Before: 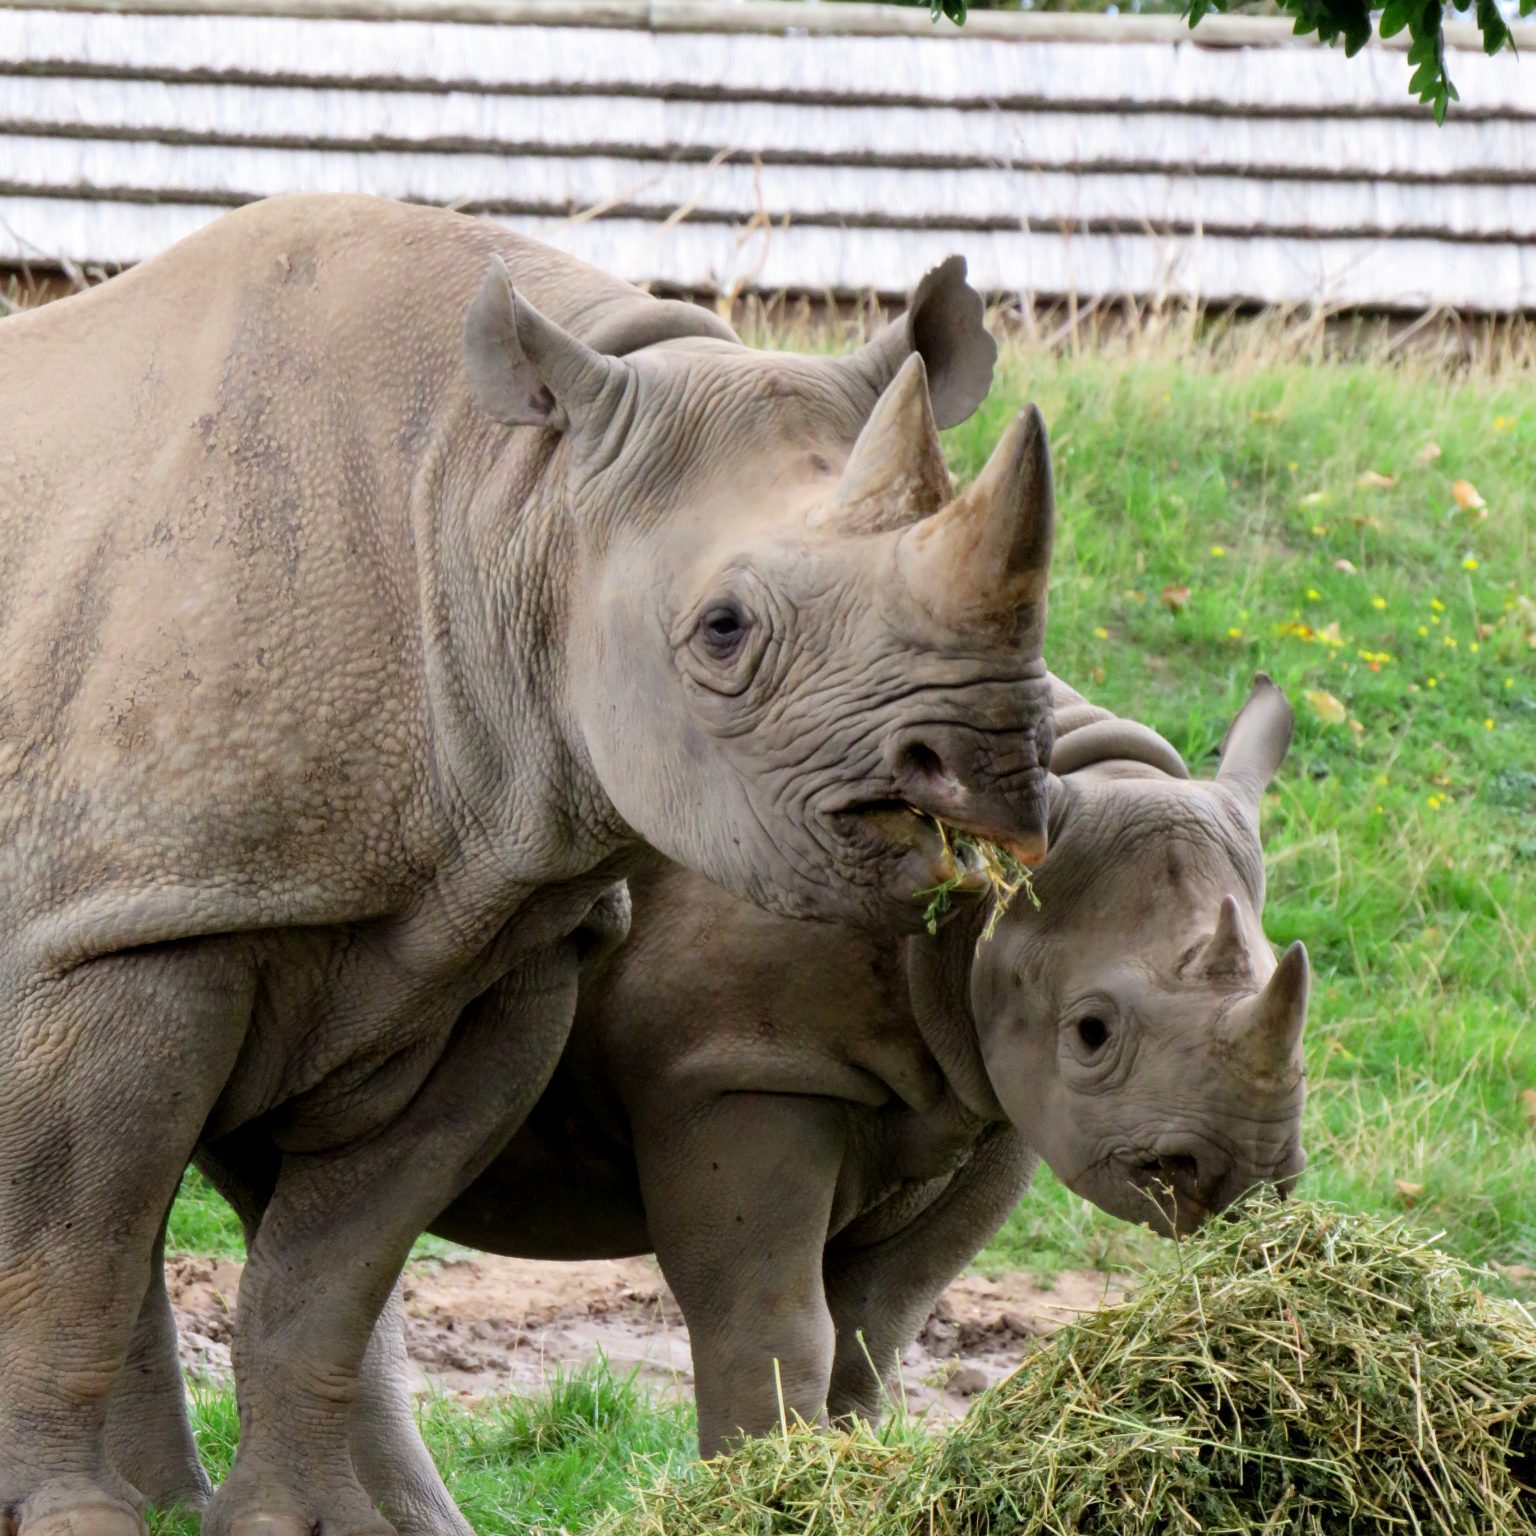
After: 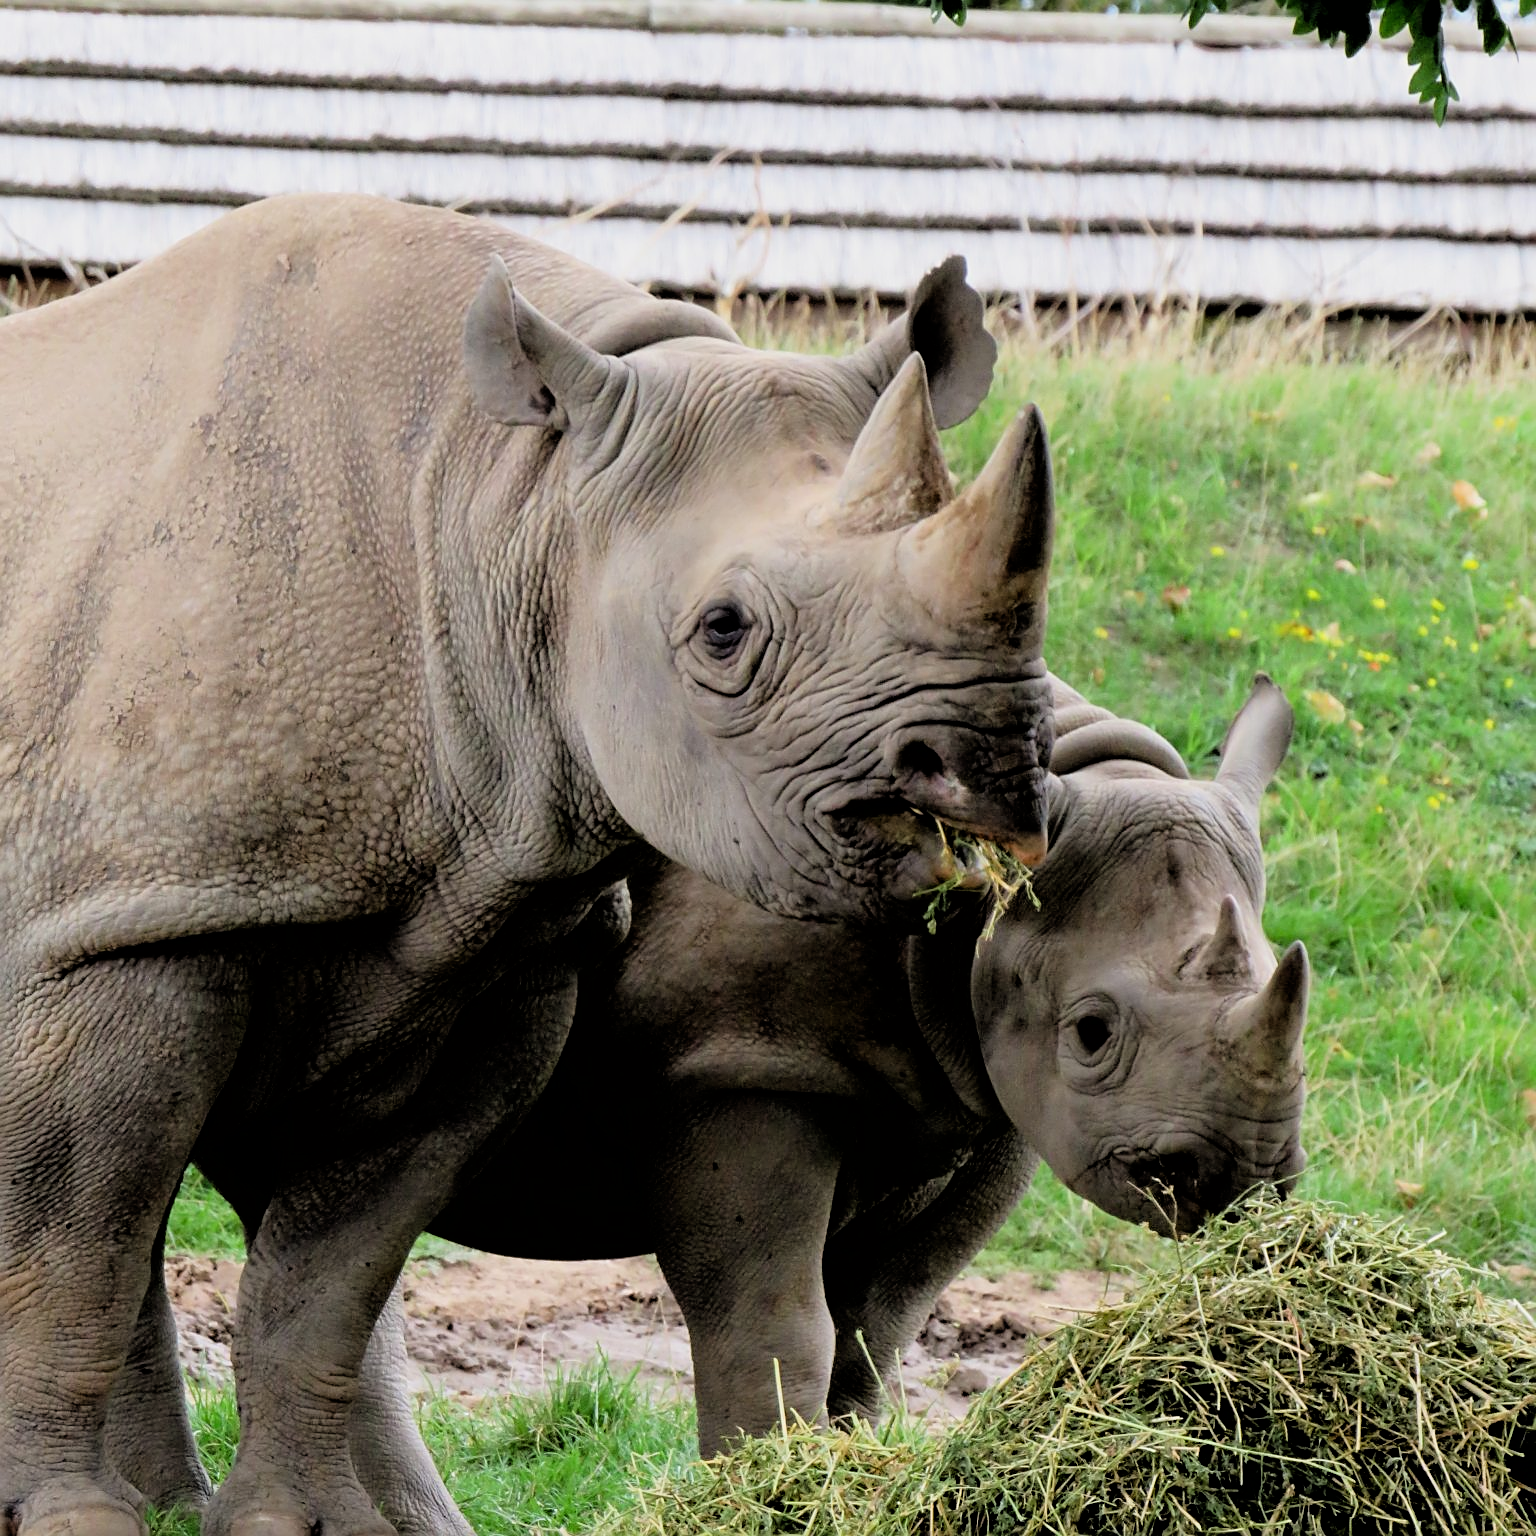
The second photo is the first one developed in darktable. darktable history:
filmic rgb: black relative exposure -3.92 EV, white relative exposure 3.14 EV, hardness 2.87
white balance: emerald 1
sharpen: on, module defaults
